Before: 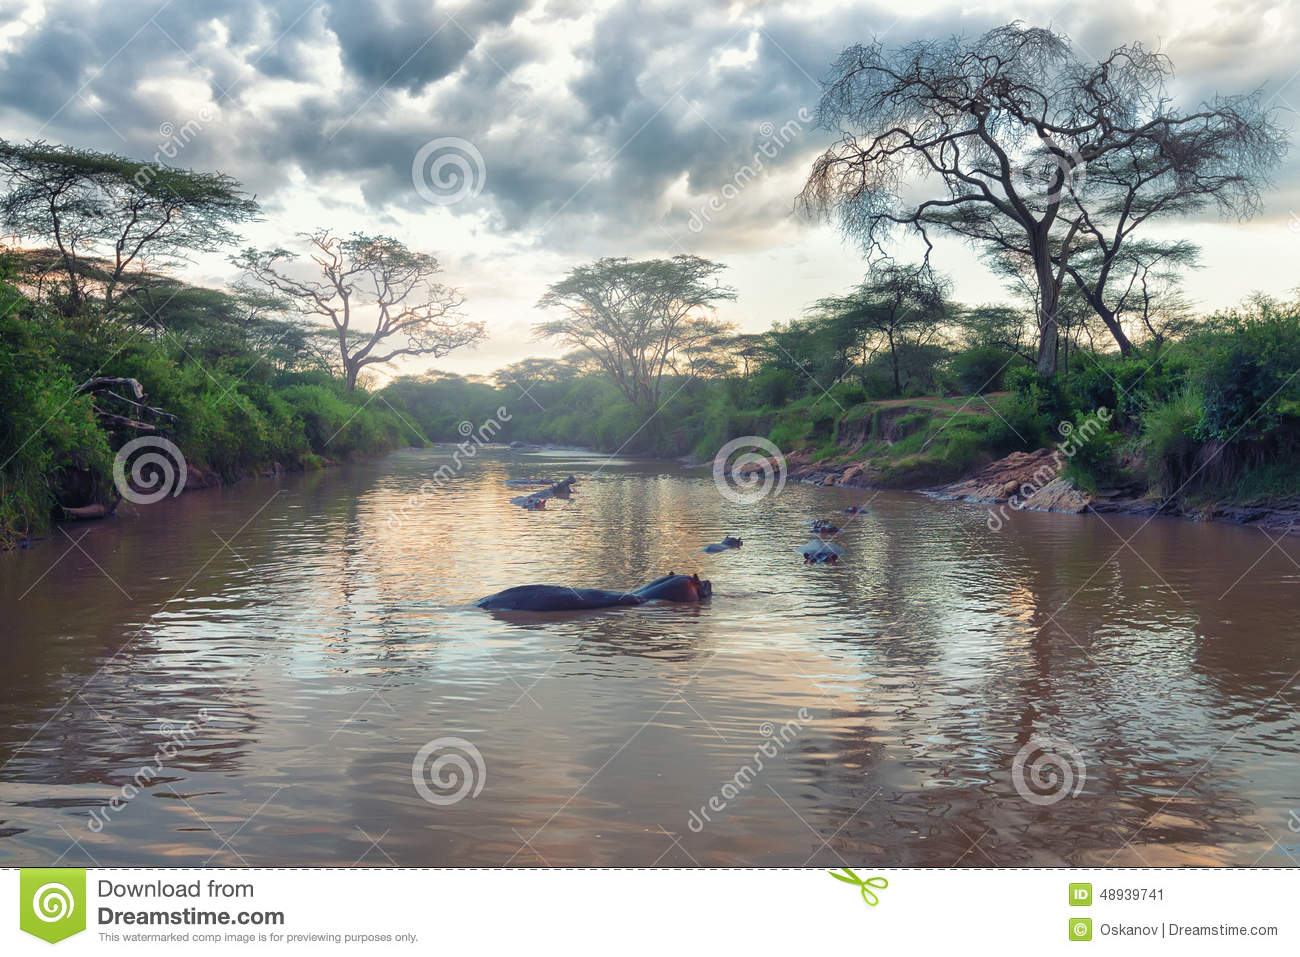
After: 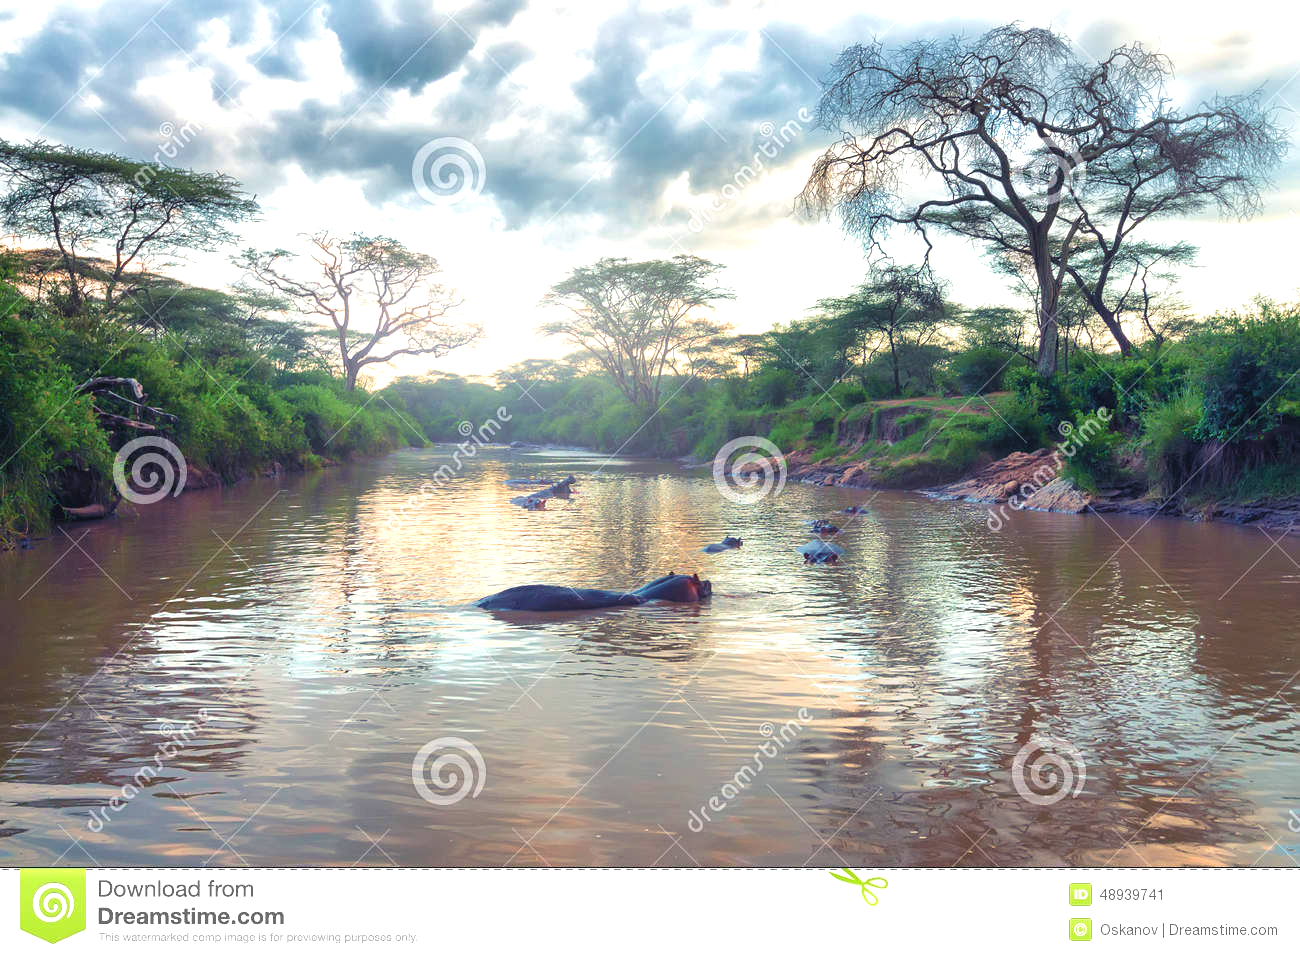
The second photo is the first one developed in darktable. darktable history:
velvia: on, module defaults
exposure: exposure 0.653 EV, compensate highlight preservation false
